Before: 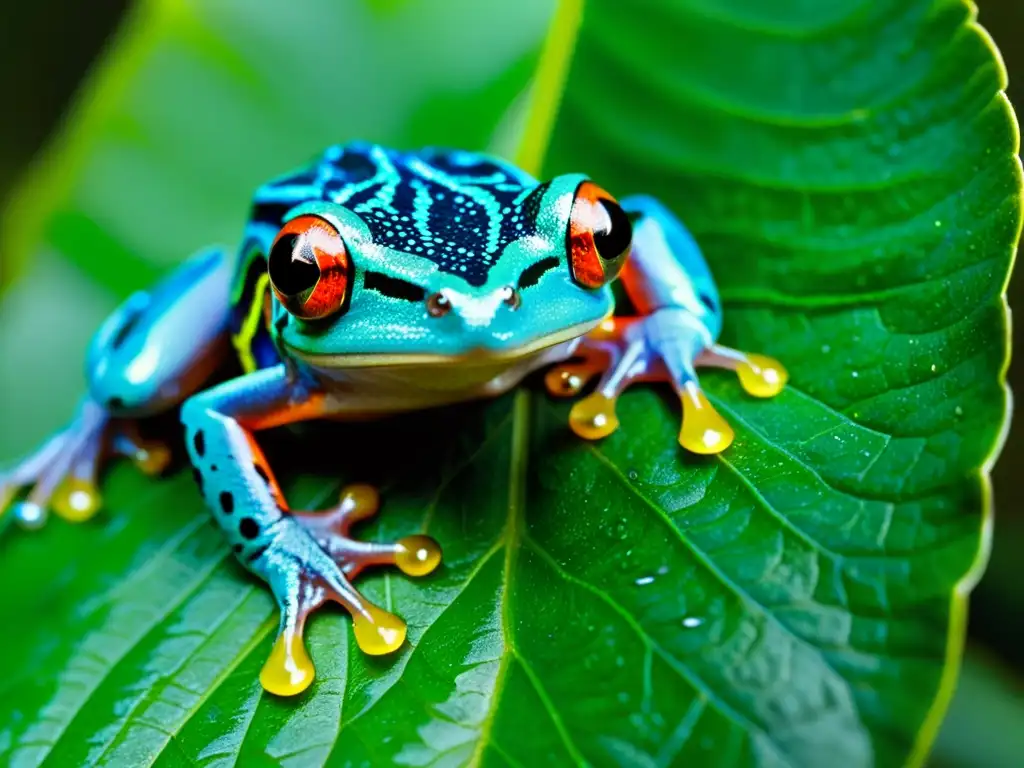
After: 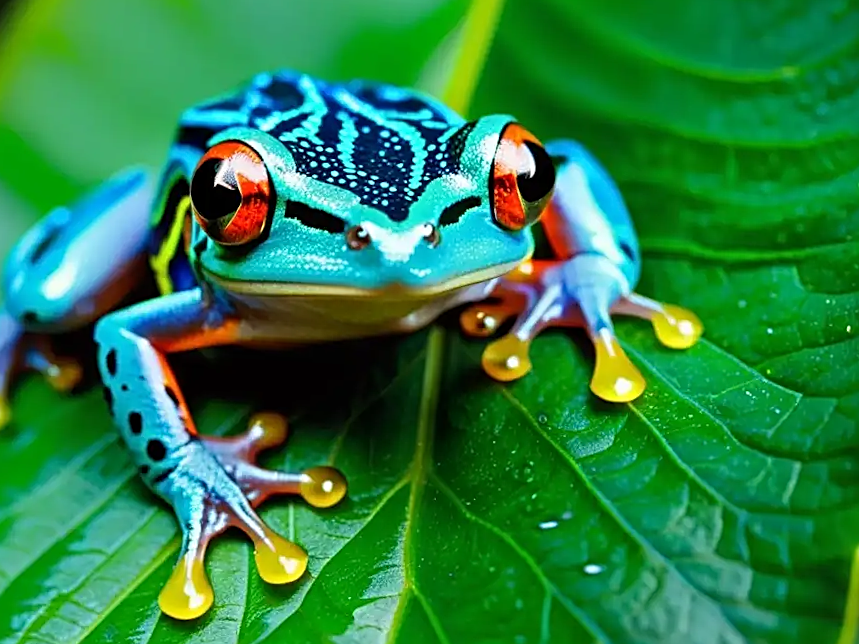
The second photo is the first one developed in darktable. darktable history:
sharpen: on, module defaults
crop and rotate: angle -3.27°, left 5.211%, top 5.211%, right 4.607%, bottom 4.607%
